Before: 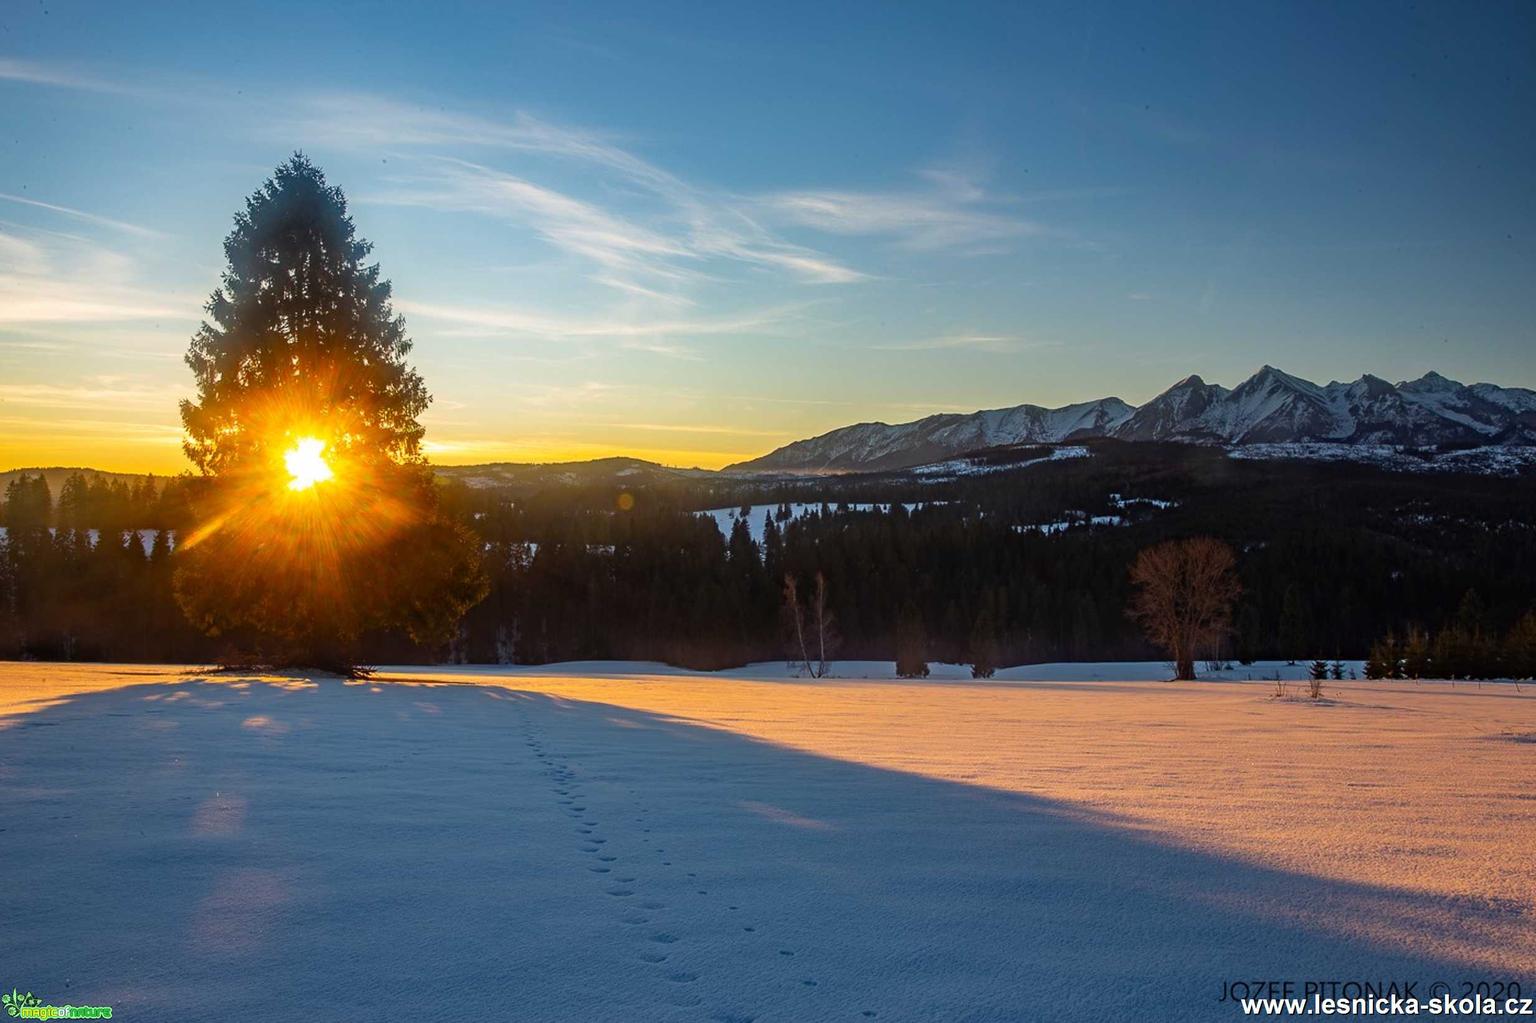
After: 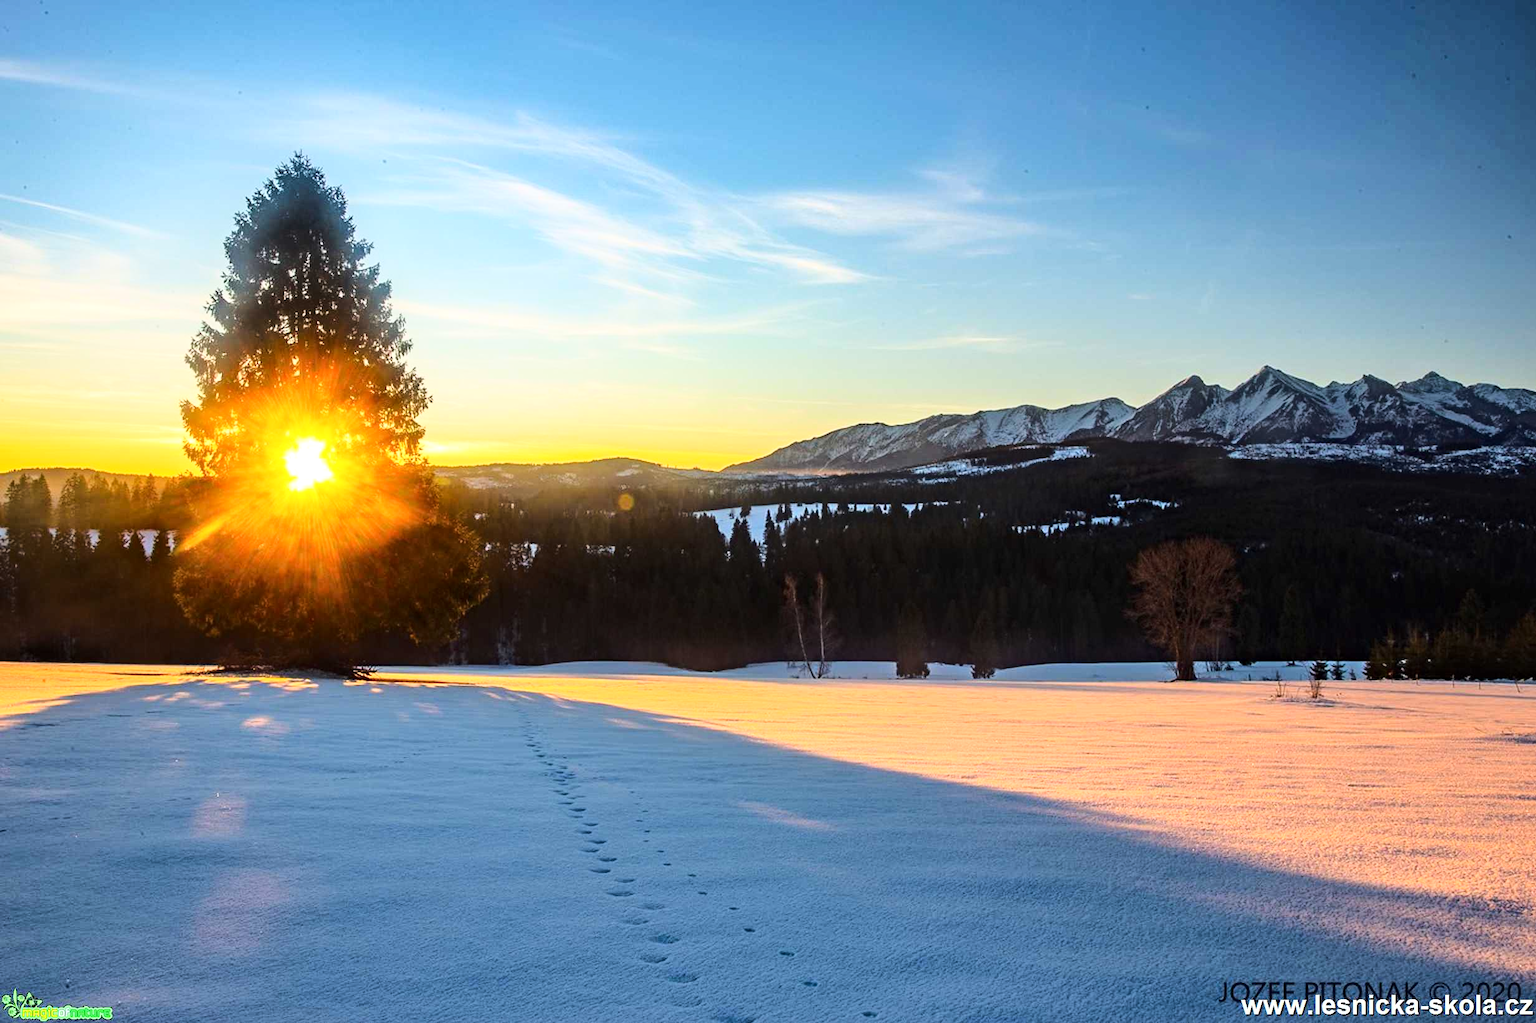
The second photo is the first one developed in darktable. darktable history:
base curve: curves: ch0 [(0, 0) (0.032, 0.037) (0.105, 0.228) (0.435, 0.76) (0.856, 0.983) (1, 1)]
exposure: compensate highlight preservation false
local contrast: mode bilateral grid, contrast 20, coarseness 49, detail 120%, midtone range 0.2
